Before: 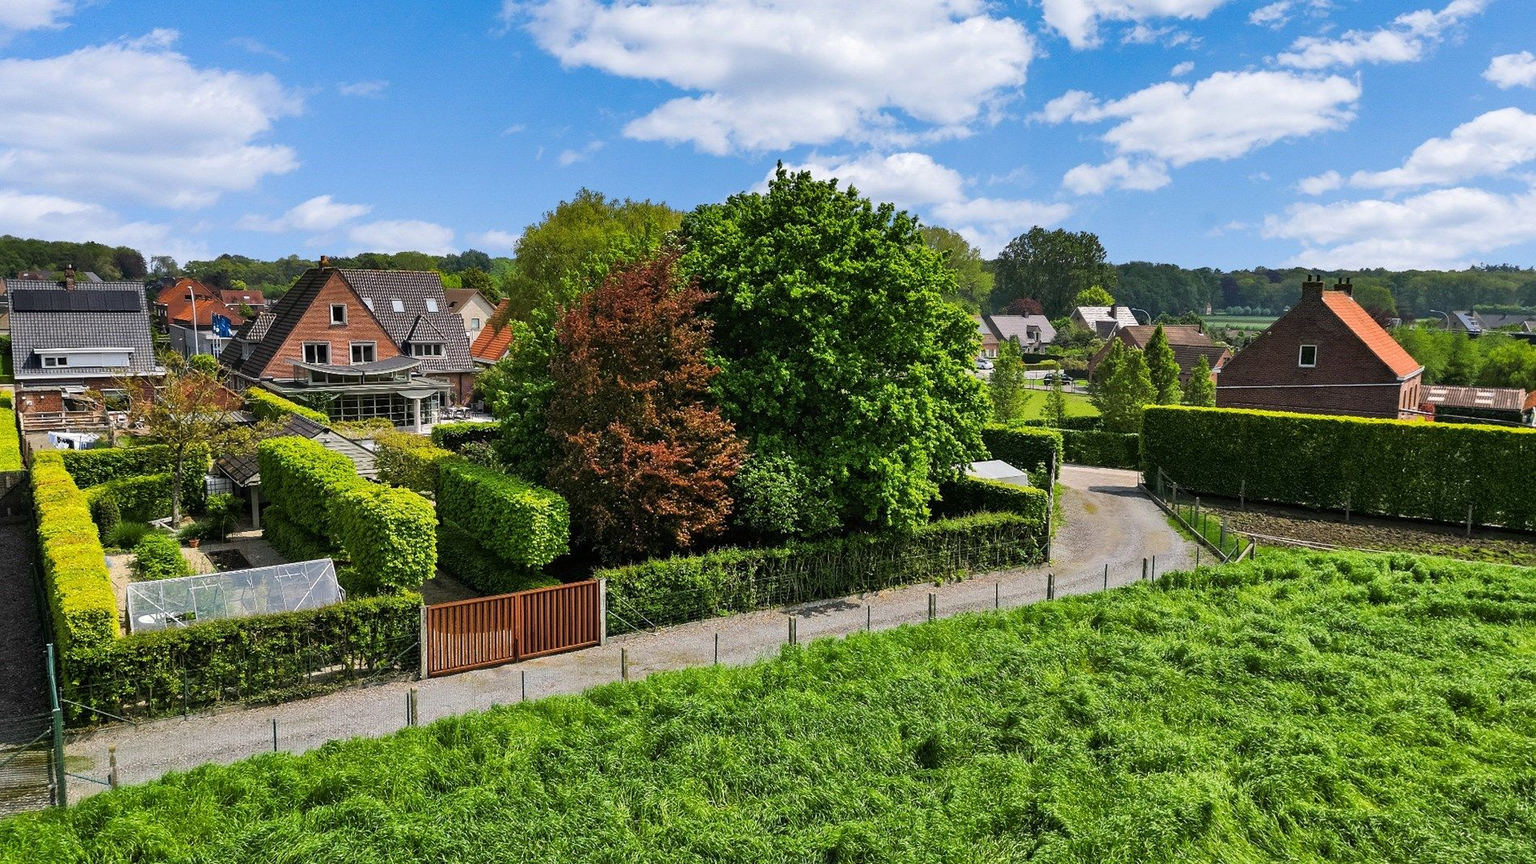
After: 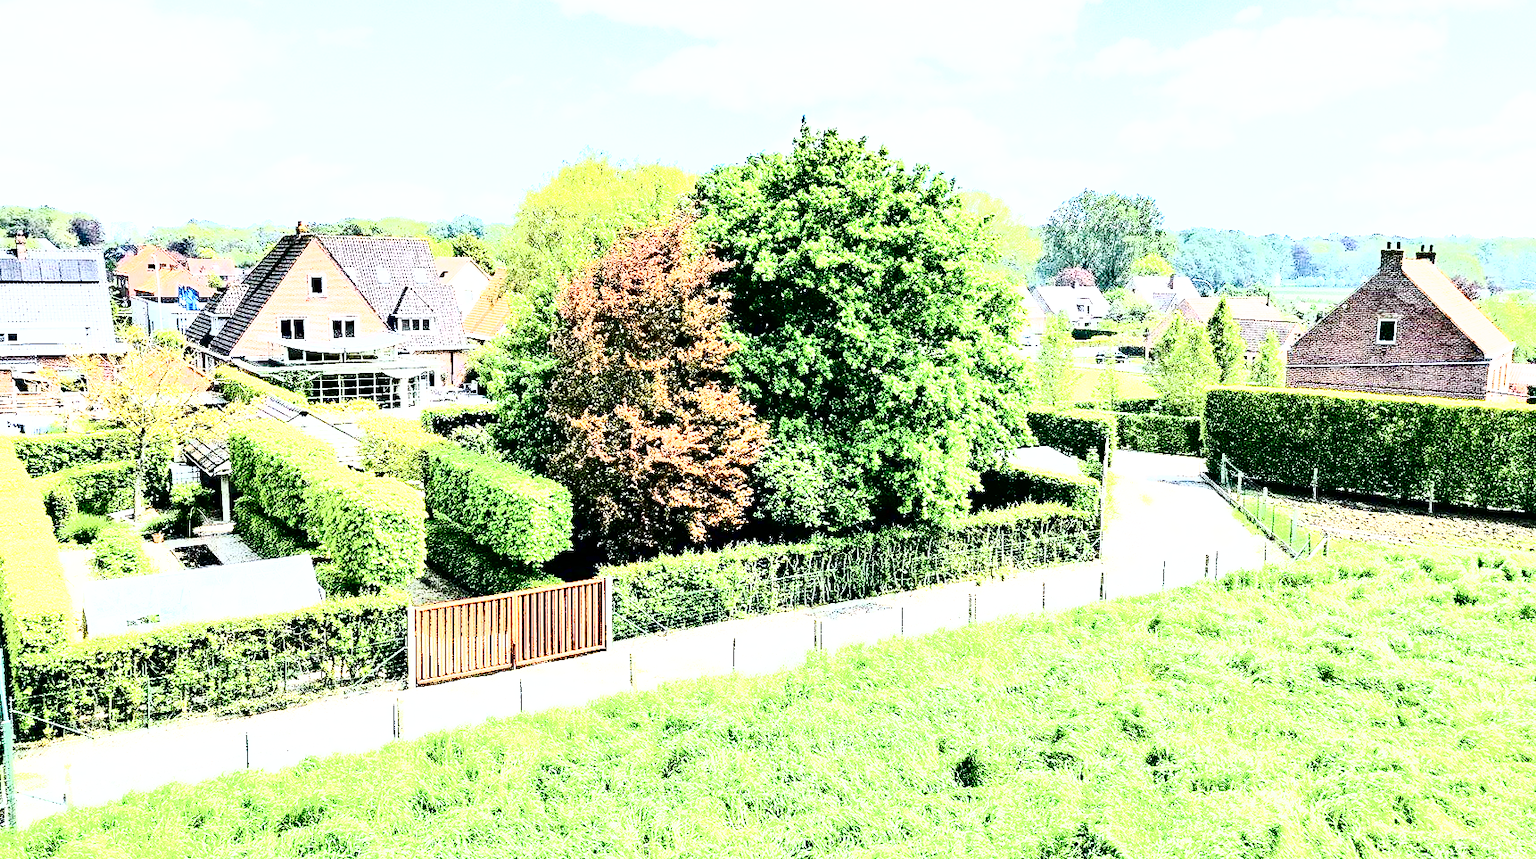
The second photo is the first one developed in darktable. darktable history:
exposure: black level correction 0, exposure 1.75 EV, compensate highlight preservation false
base curve: curves: ch0 [(0, 0) (0.032, 0.037) (0.105, 0.228) (0.435, 0.76) (0.856, 0.983) (1, 1)], exposure shift 0.01, preserve colors none
color calibration: illuminant custom, x 0.368, y 0.373, temperature 4329.9 K
crop: left 3.368%, top 6.5%, right 5.994%, bottom 3.246%
tone curve: curves: ch0 [(0, 0) (0.003, 0) (0.011, 0) (0.025, 0) (0.044, 0.001) (0.069, 0.003) (0.1, 0.003) (0.136, 0.006) (0.177, 0.014) (0.224, 0.056) (0.277, 0.128) (0.335, 0.218) (0.399, 0.346) (0.468, 0.512) (0.543, 0.713) (0.623, 0.898) (0.709, 0.987) (0.801, 0.99) (0.898, 0.99) (1, 1)], color space Lab, independent channels, preserve colors none
shadows and highlights: shadows -28.52, highlights 29.64
